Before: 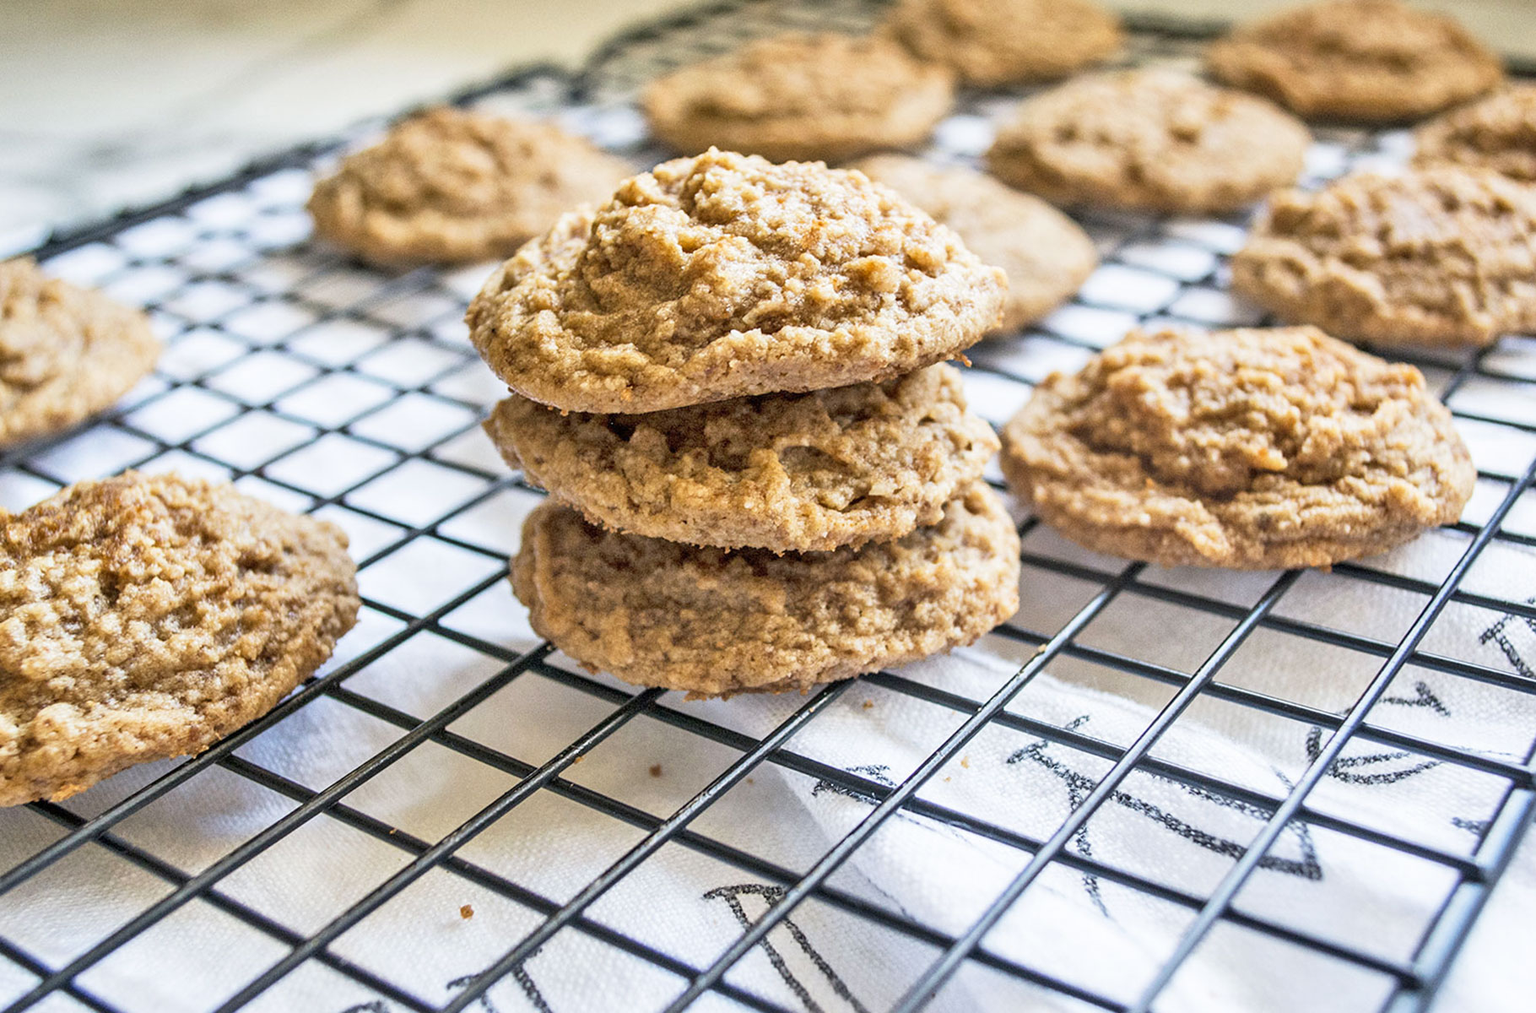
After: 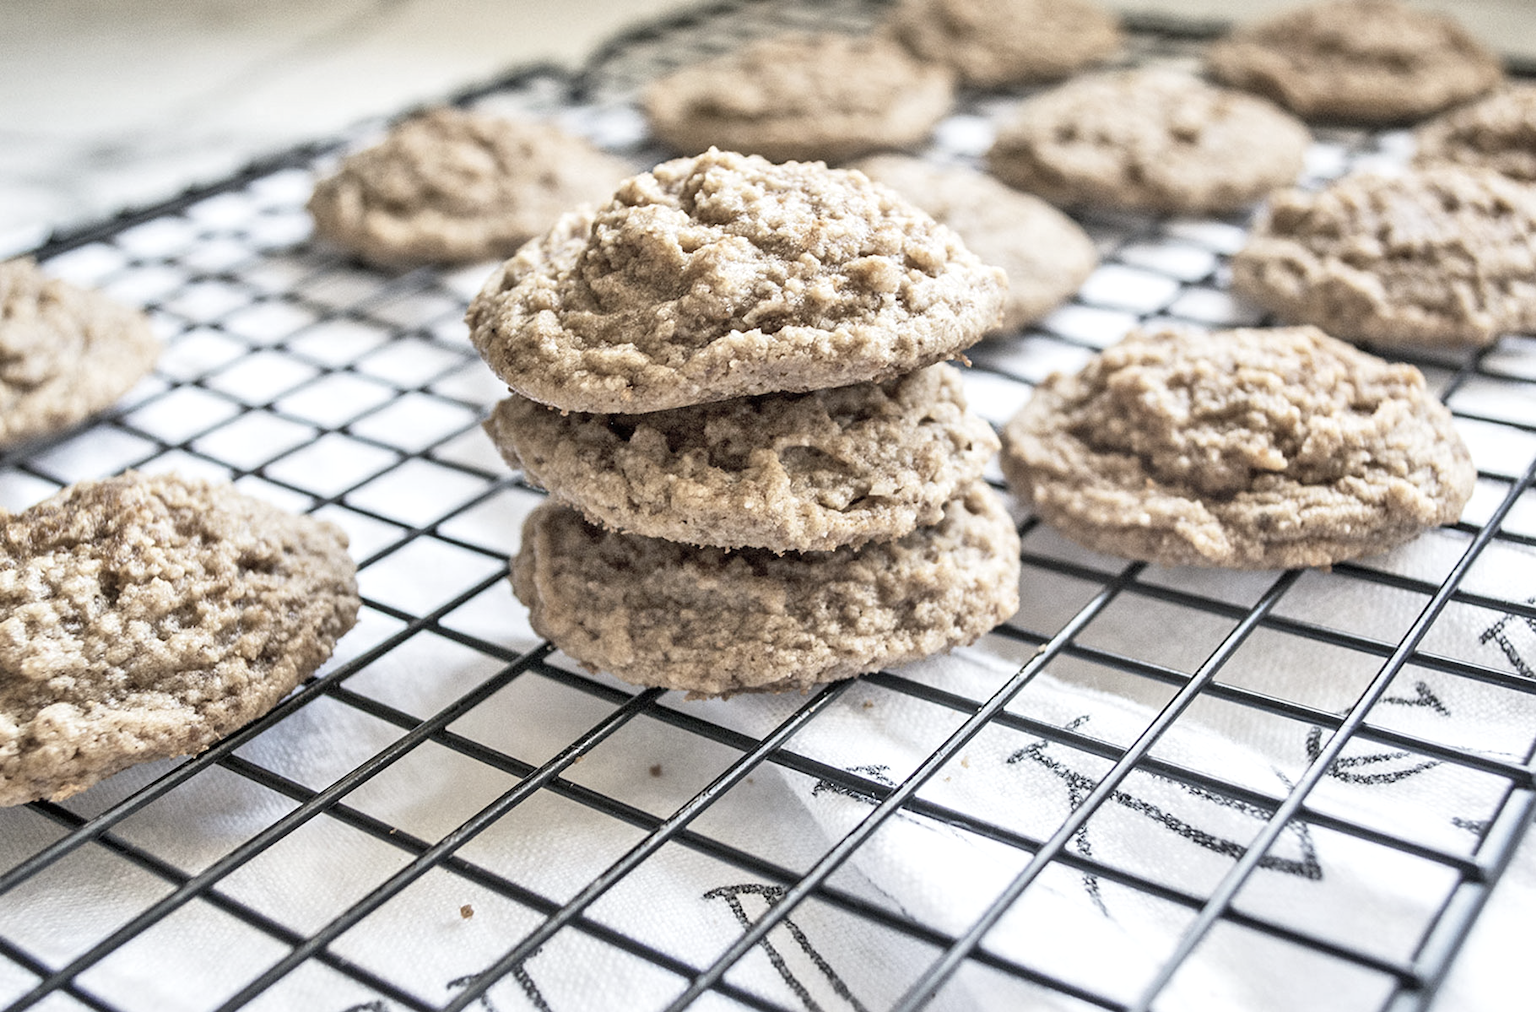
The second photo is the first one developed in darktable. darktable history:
color correction: saturation 0.57
contrast brightness saturation: contrast 0.06, brightness -0.01, saturation -0.23
exposure: exposure 0.127 EV, compensate highlight preservation false
